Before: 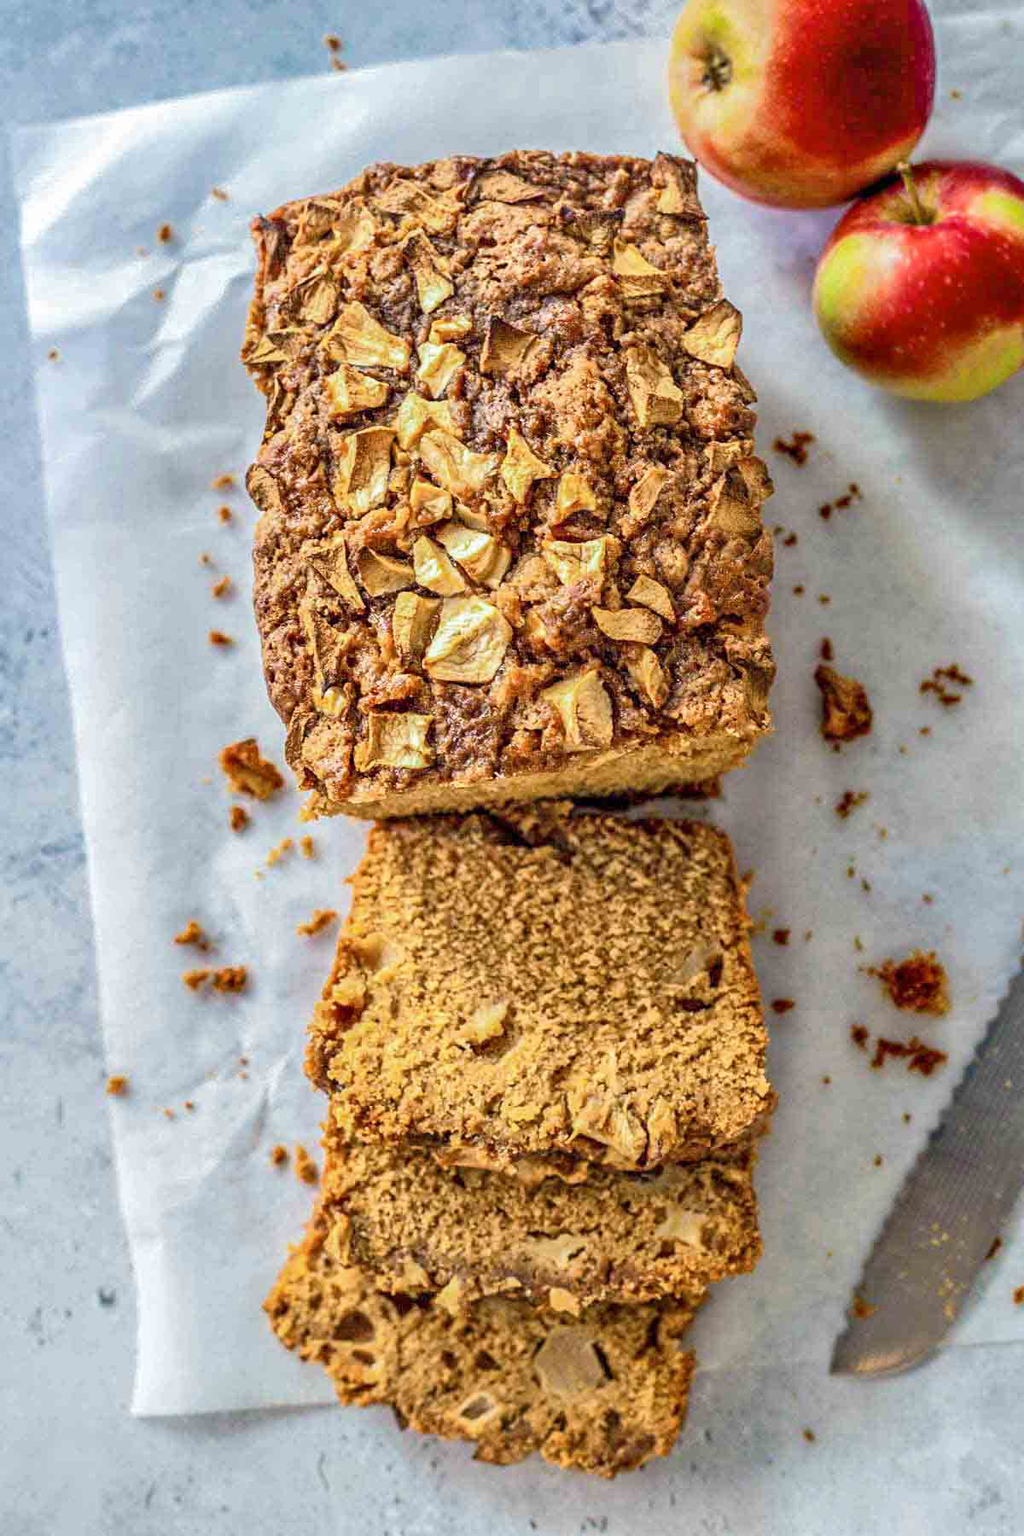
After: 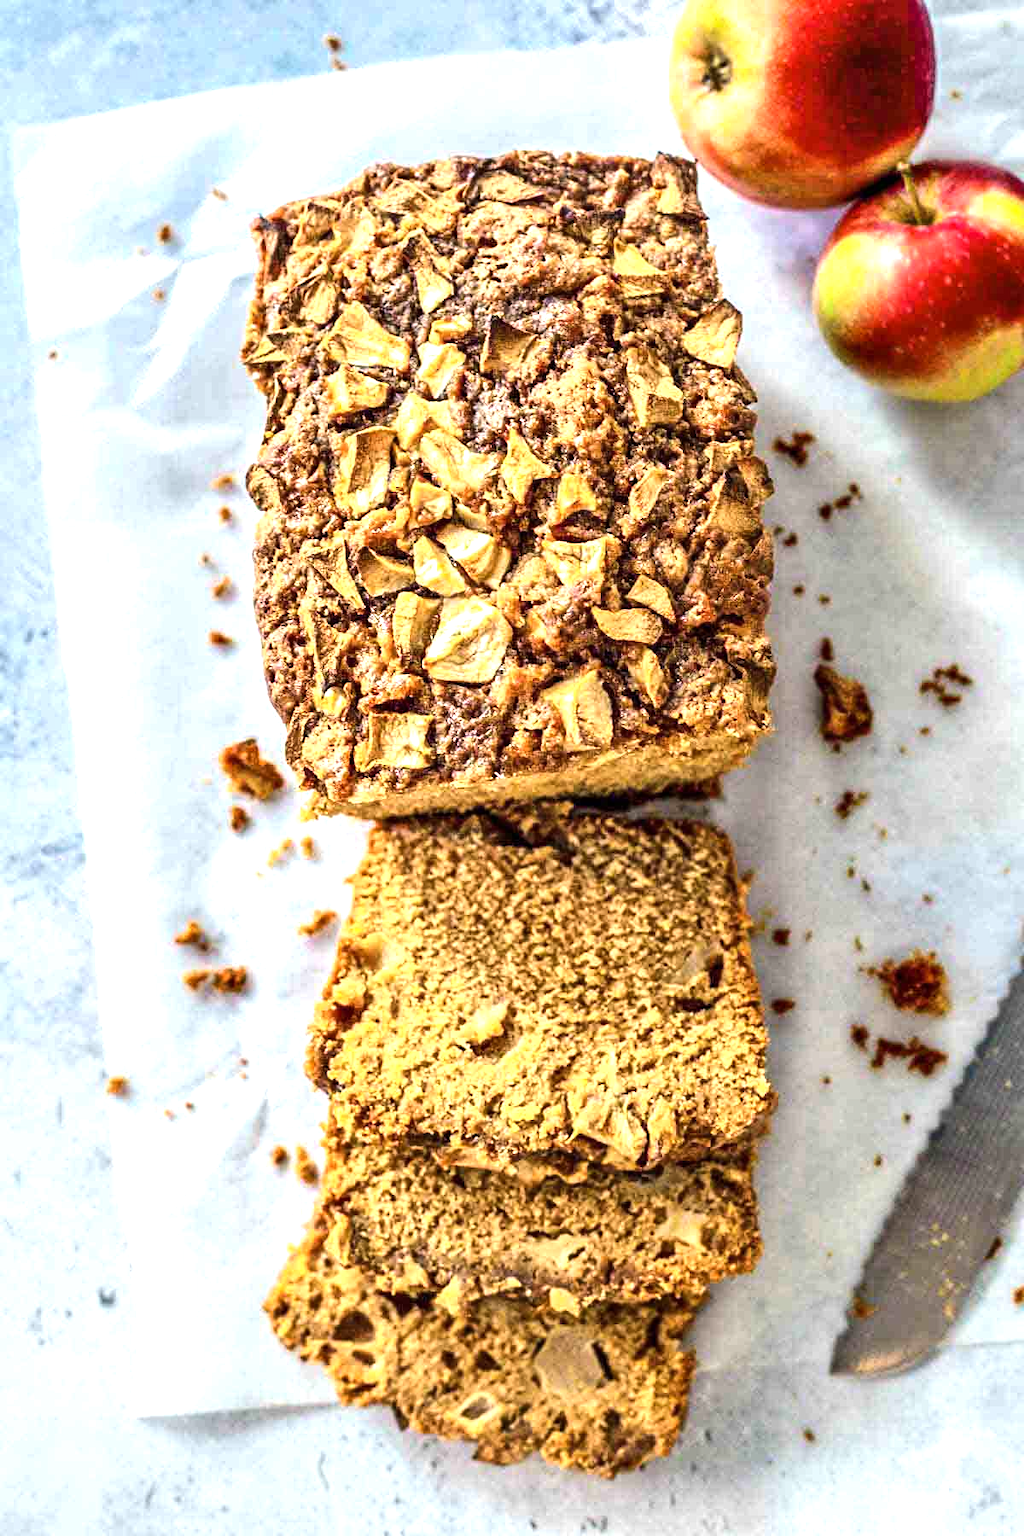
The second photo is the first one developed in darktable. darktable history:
exposure: exposure 0.2 EV, compensate highlight preservation false
tone equalizer: -8 EV -0.75 EV, -7 EV -0.7 EV, -6 EV -0.6 EV, -5 EV -0.4 EV, -3 EV 0.4 EV, -2 EV 0.6 EV, -1 EV 0.7 EV, +0 EV 0.75 EV, edges refinement/feathering 500, mask exposure compensation -1.57 EV, preserve details no
